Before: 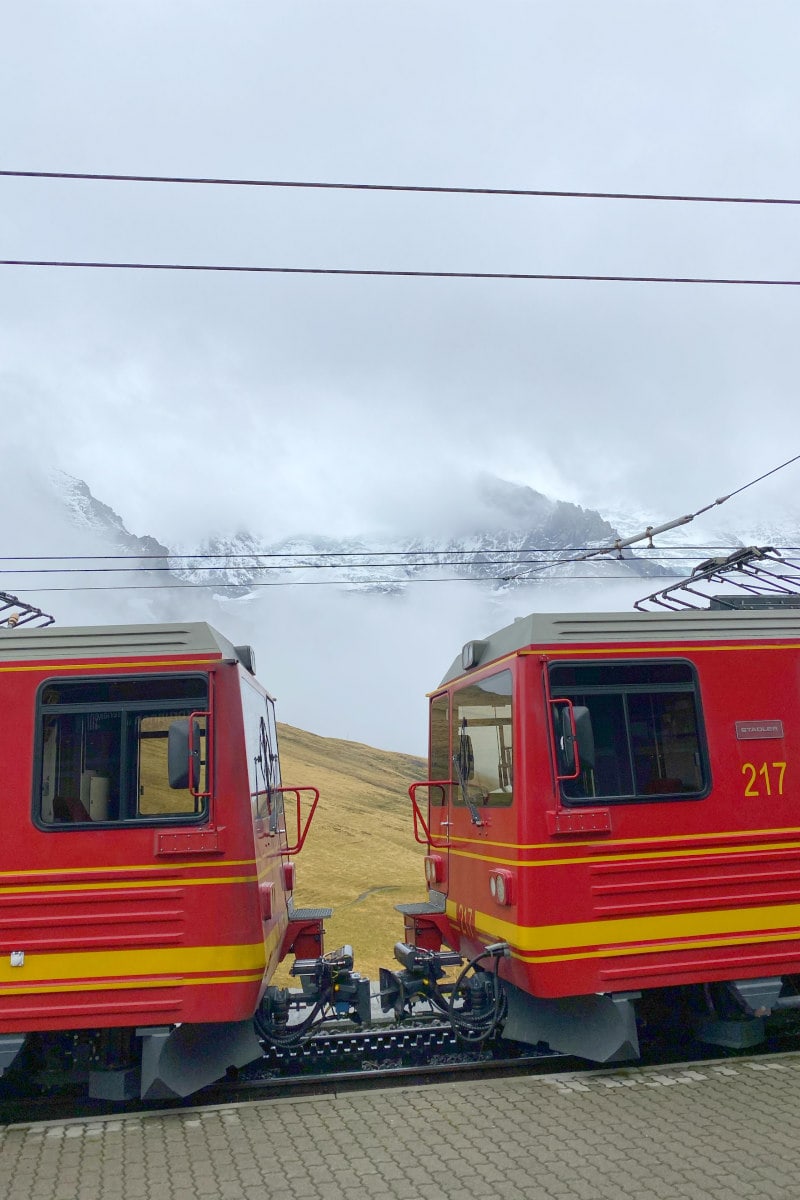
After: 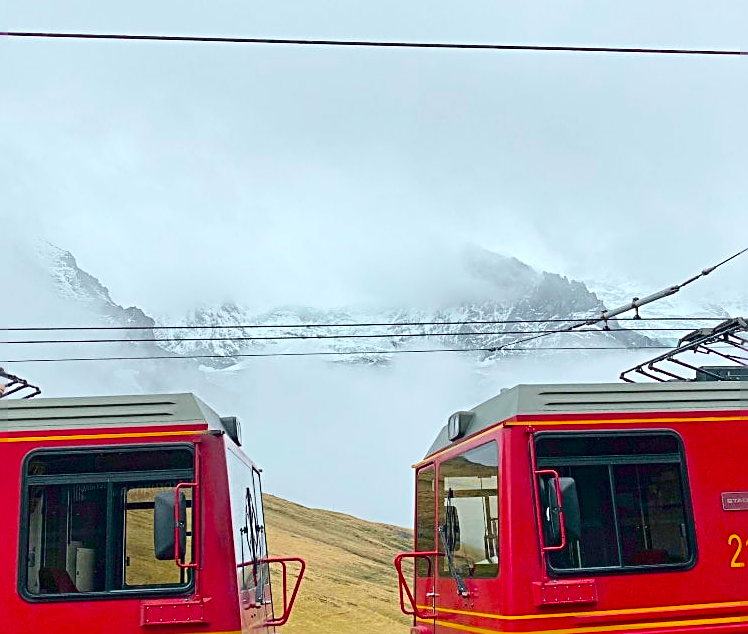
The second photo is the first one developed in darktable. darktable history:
crop: left 1.795%, top 19.124%, right 4.702%, bottom 27.977%
tone curve: curves: ch0 [(0, 0.003) (0.056, 0.041) (0.211, 0.187) (0.482, 0.519) (0.836, 0.864) (0.997, 0.984)]; ch1 [(0, 0) (0.276, 0.206) (0.393, 0.364) (0.482, 0.471) (0.506, 0.5) (0.523, 0.523) (0.572, 0.604) (0.635, 0.665) (0.695, 0.759) (1, 1)]; ch2 [(0, 0) (0.438, 0.456) (0.473, 0.47) (0.503, 0.503) (0.536, 0.527) (0.562, 0.584) (0.612, 0.61) (0.679, 0.72) (1, 1)], color space Lab, independent channels, preserve colors none
contrast brightness saturation: contrast 0.082, saturation 0.018
sharpen: radius 2.977, amount 0.773
